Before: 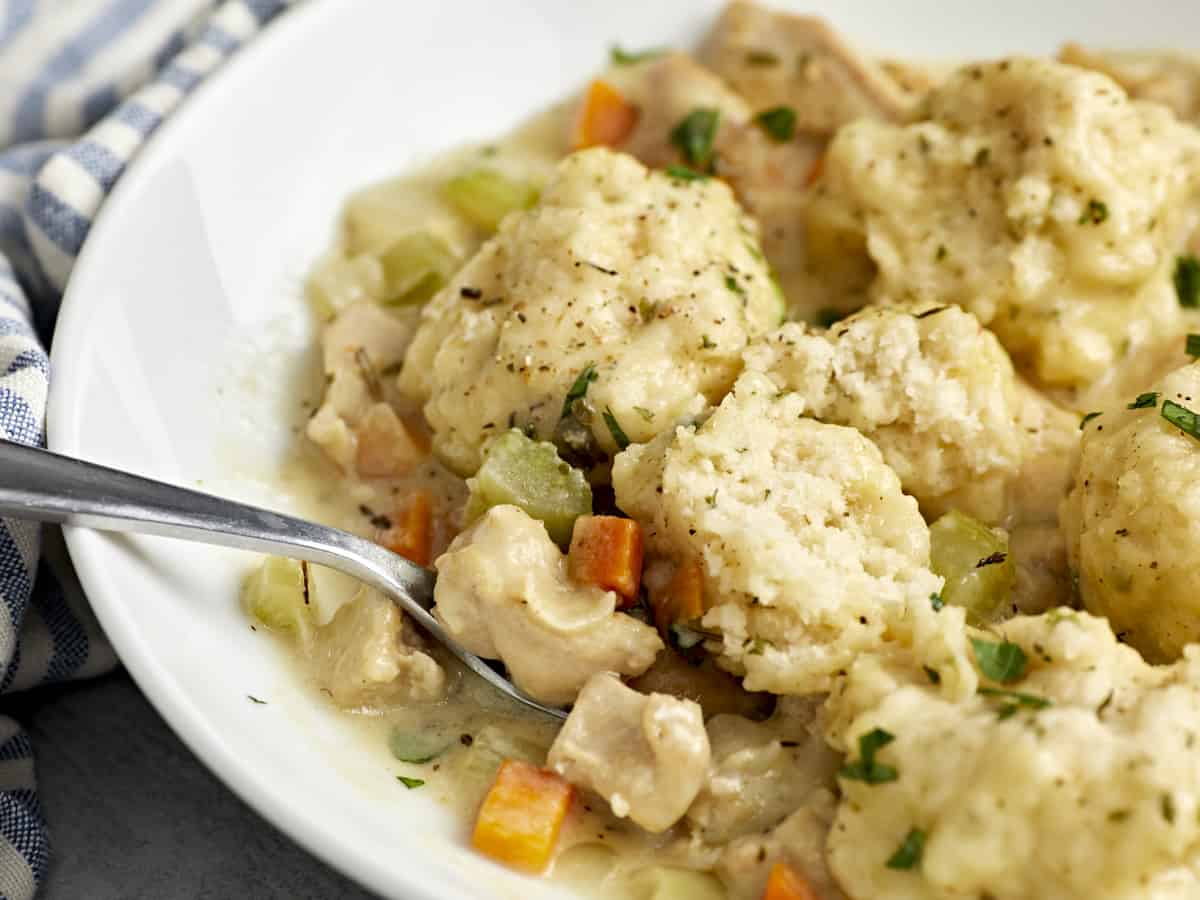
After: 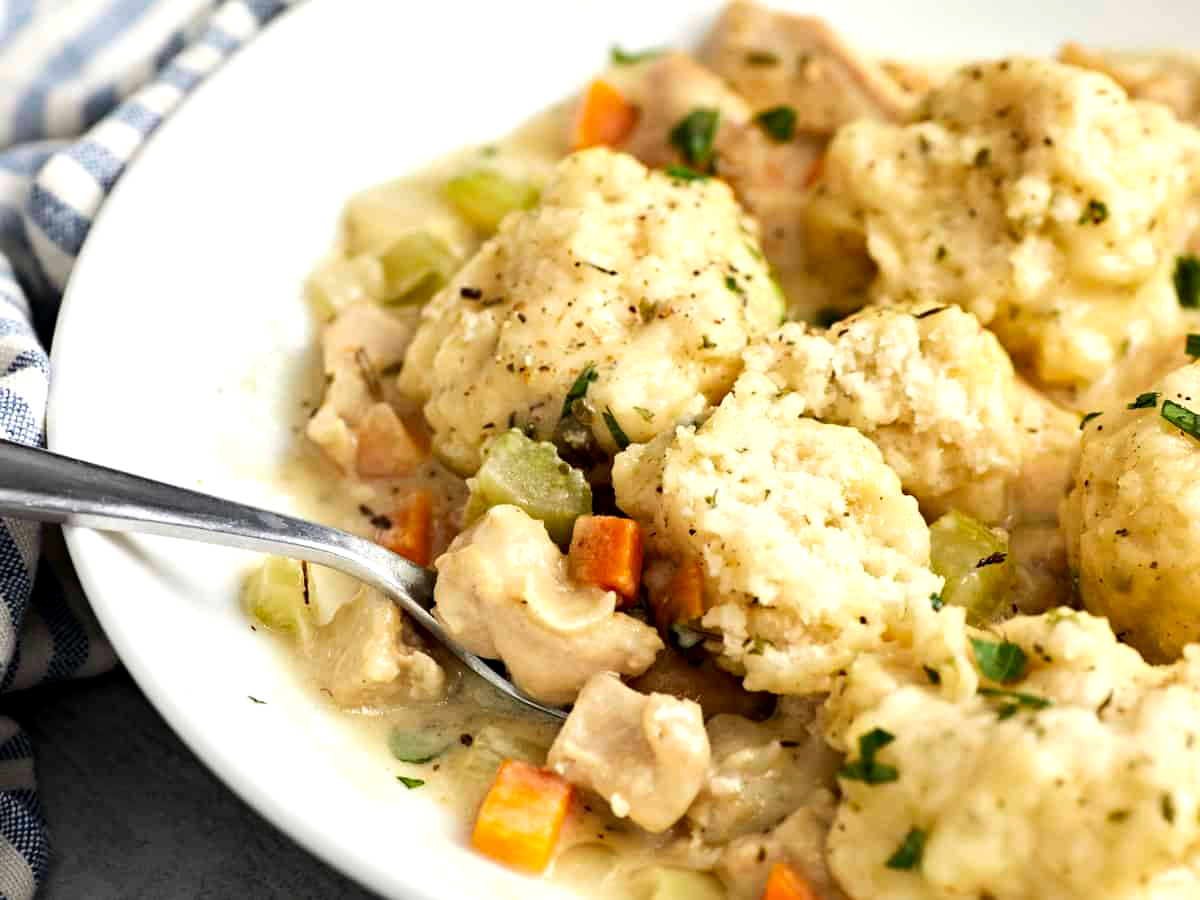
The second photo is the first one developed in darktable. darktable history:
exposure: compensate exposure bias true, compensate highlight preservation false
tone equalizer: -8 EV -0.395 EV, -7 EV -0.388 EV, -6 EV -0.366 EV, -5 EV -0.235 EV, -3 EV 0.245 EV, -2 EV 0.361 EV, -1 EV 0.385 EV, +0 EV 0.389 EV, edges refinement/feathering 500, mask exposure compensation -1.57 EV, preserve details no
